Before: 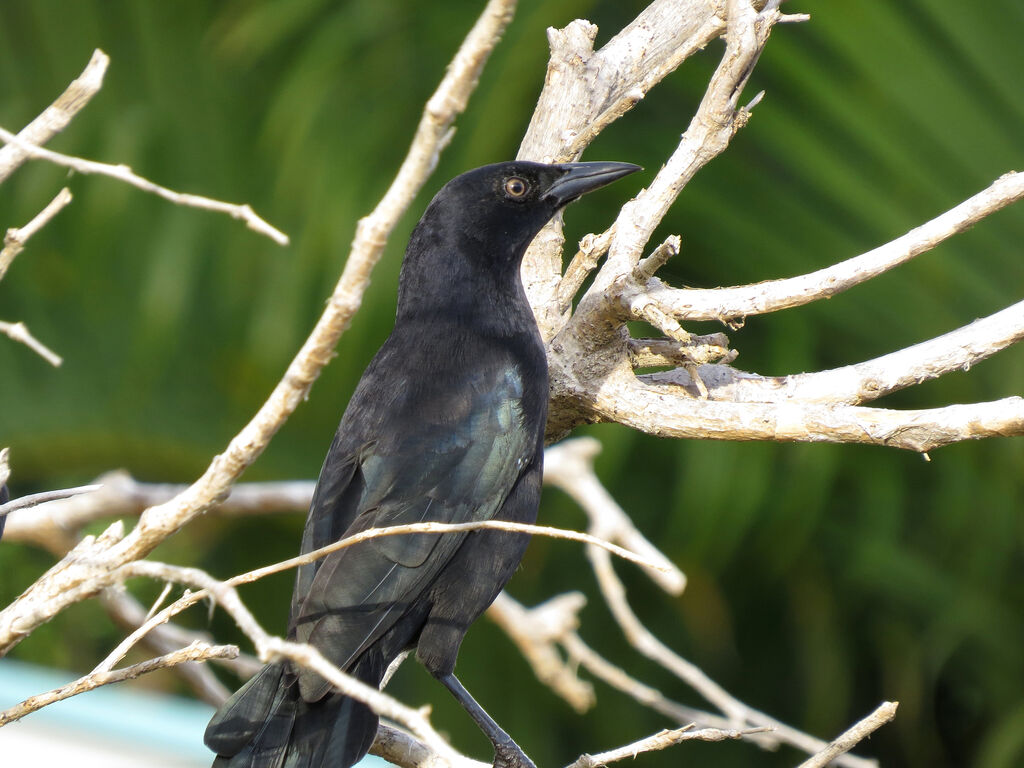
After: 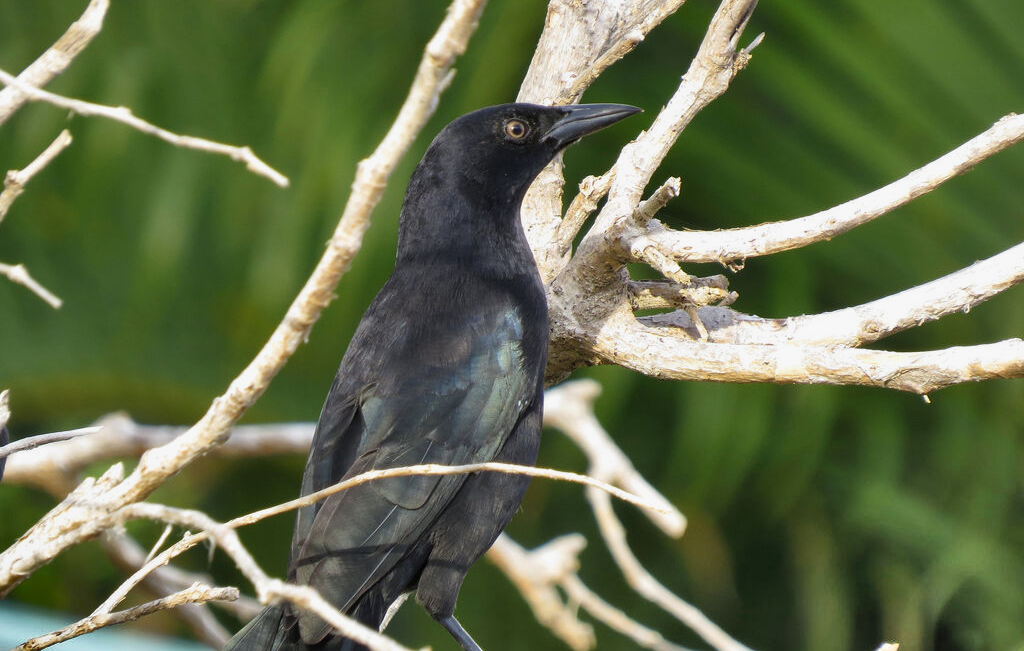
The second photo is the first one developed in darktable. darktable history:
exposure: compensate highlight preservation false
crop: top 7.569%, bottom 7.624%
shadows and highlights: radius 122.62, shadows 98.83, white point adjustment -3.02, highlights -99.46, soften with gaussian
